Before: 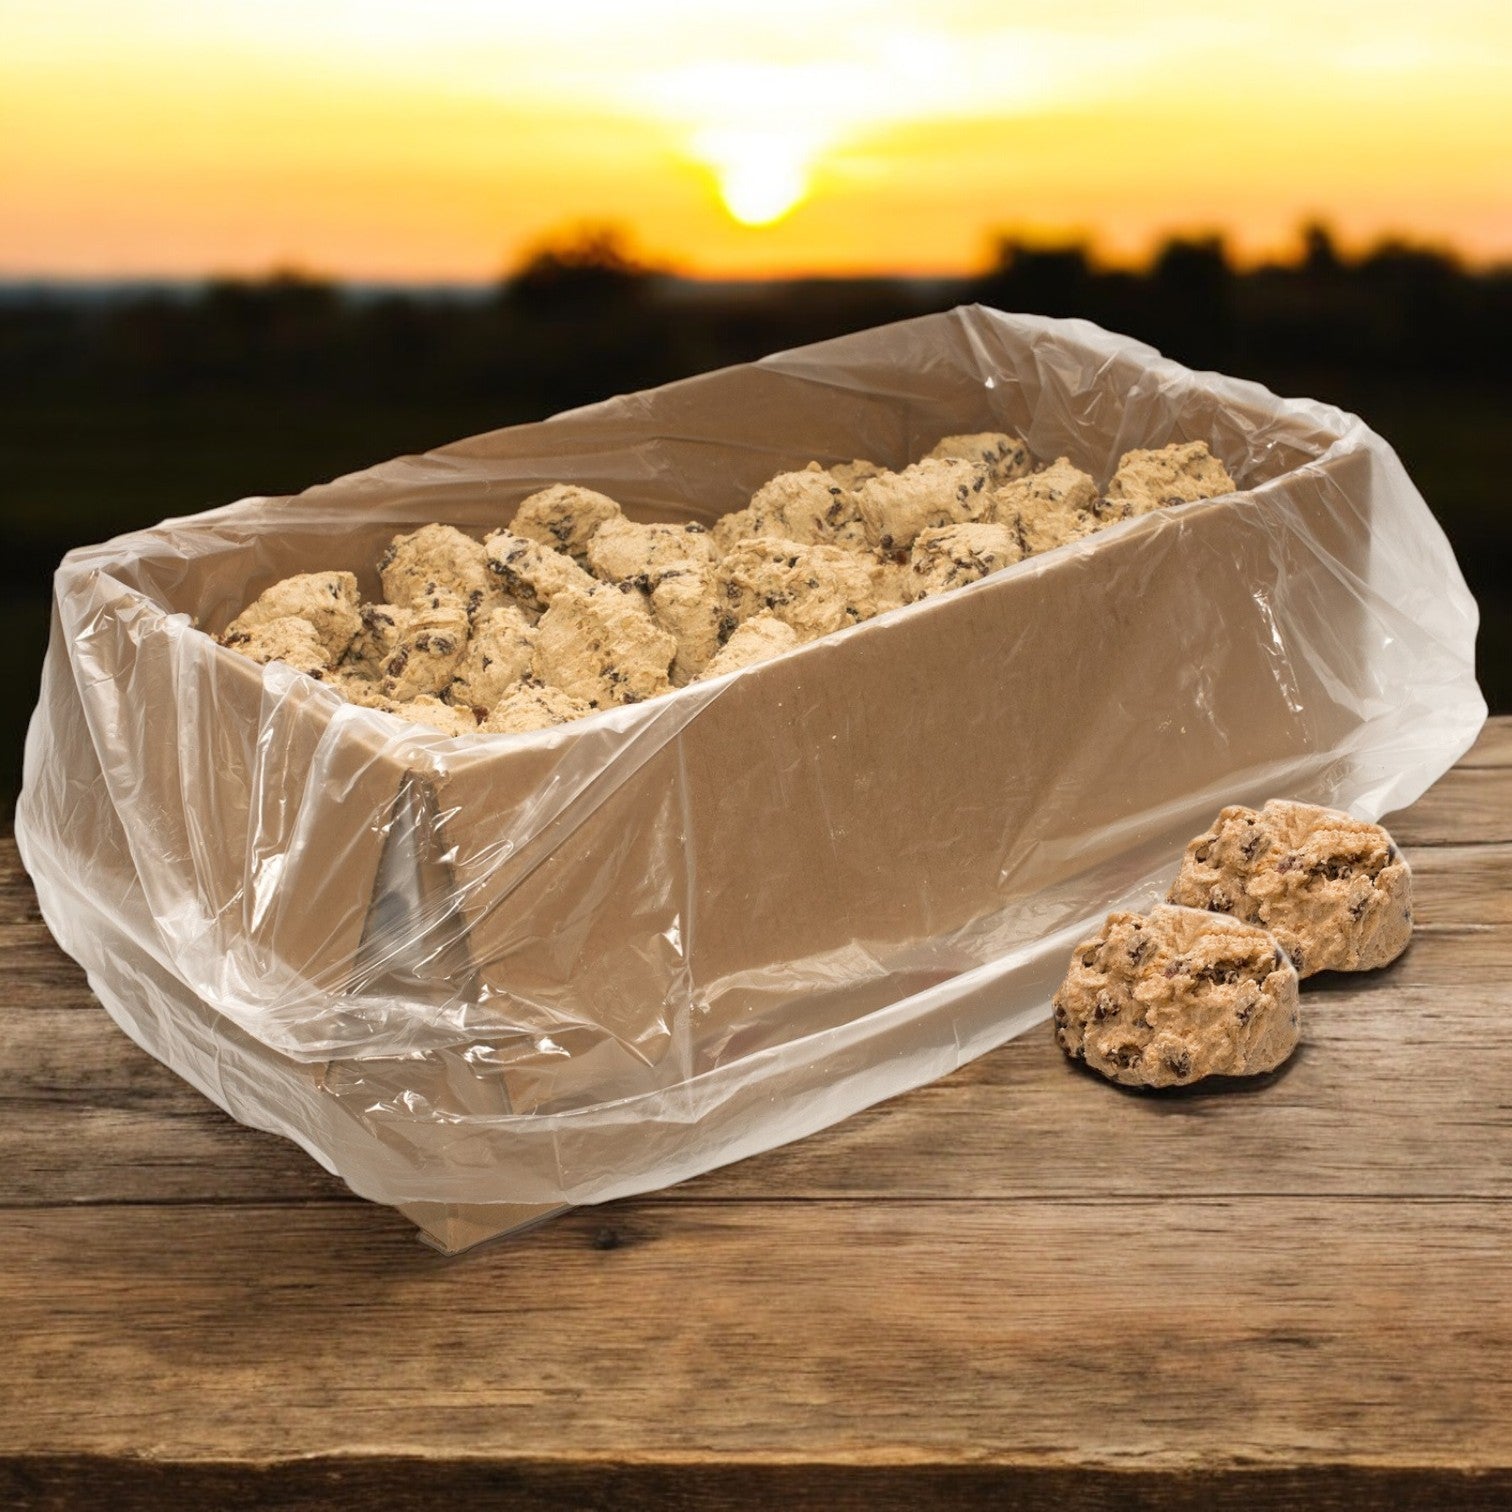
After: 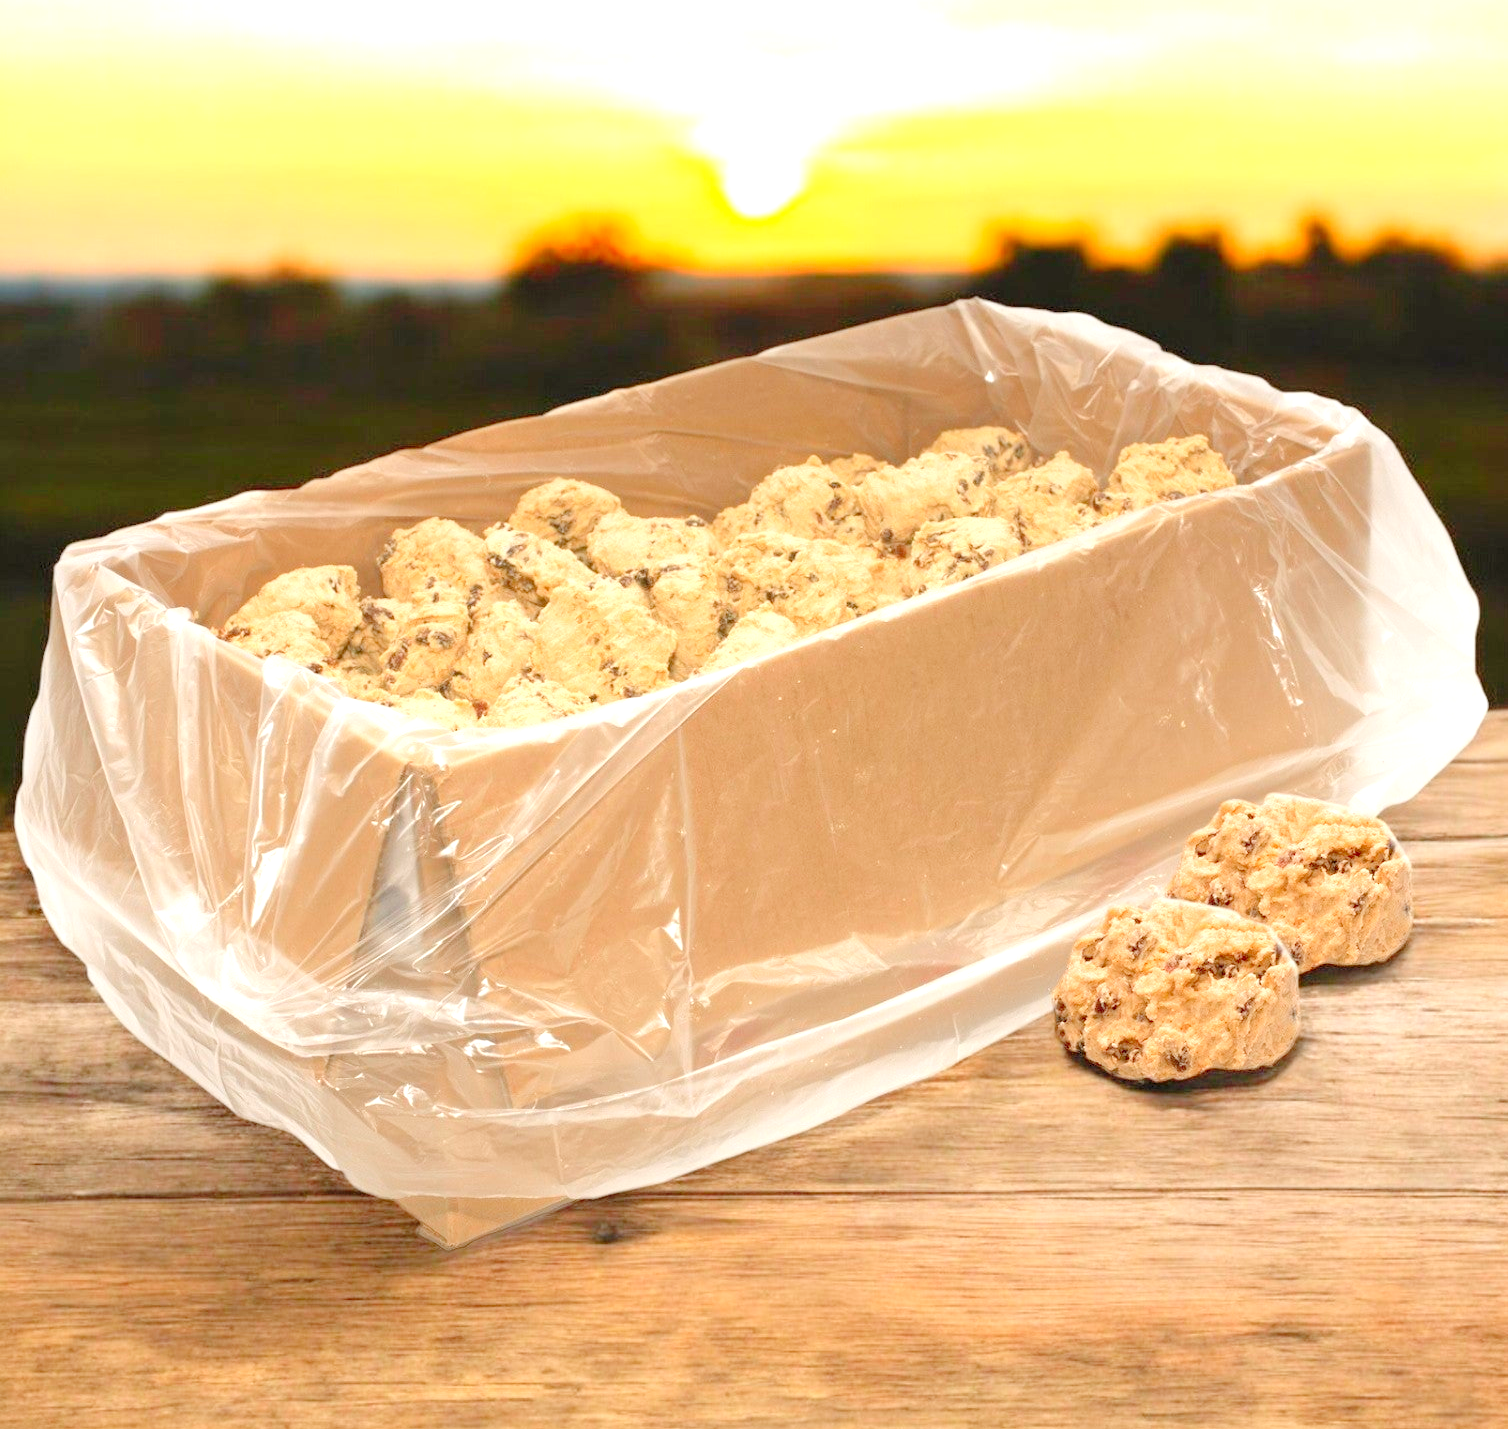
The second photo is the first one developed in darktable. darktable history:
crop: top 0.422%, right 0.259%, bottom 5.017%
levels: levels [0.008, 0.318, 0.836]
base curve: preserve colors none
